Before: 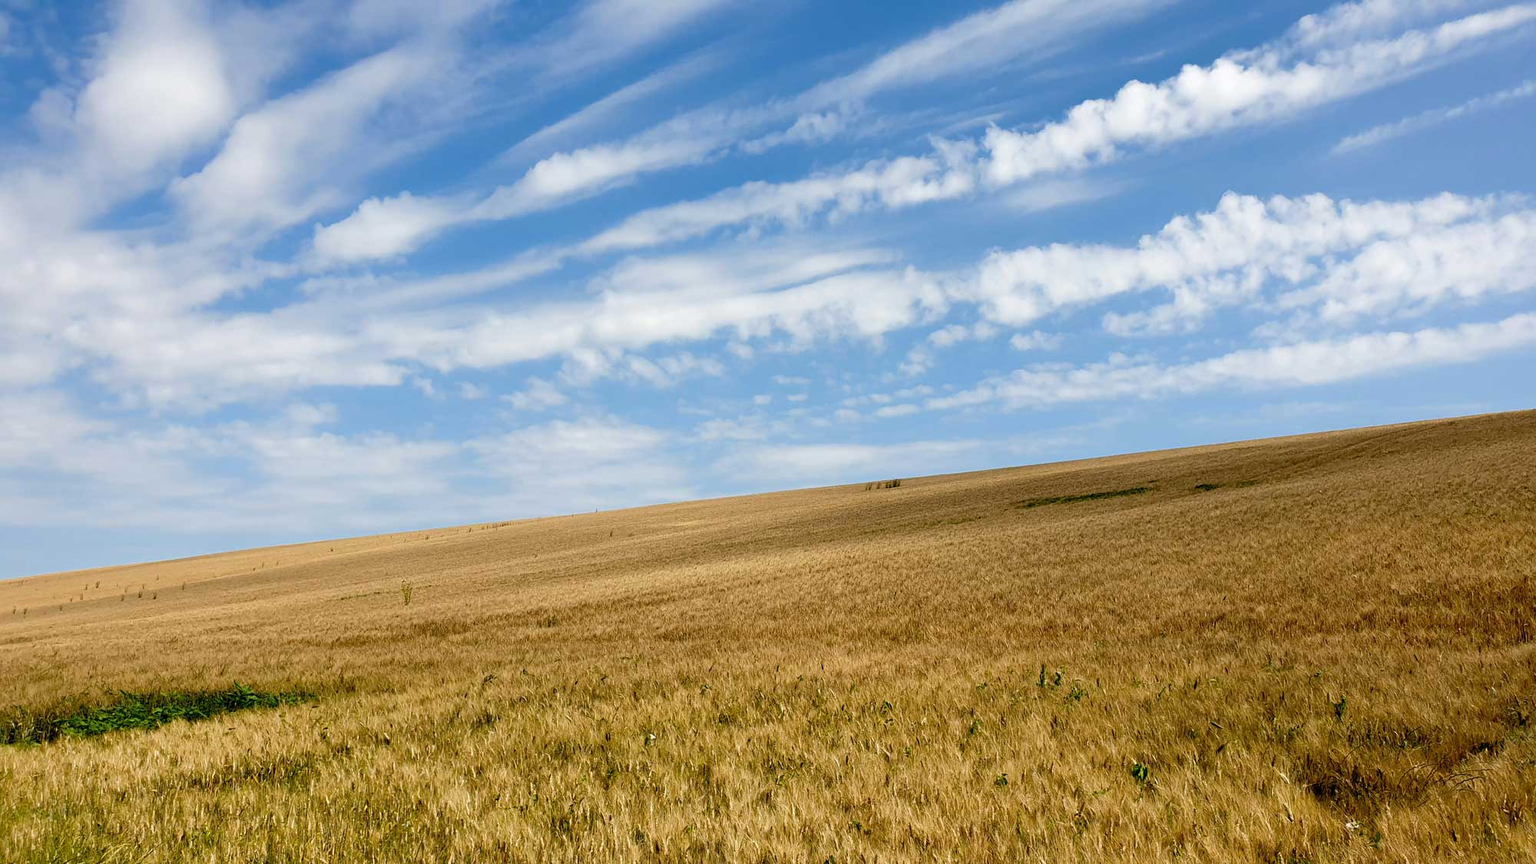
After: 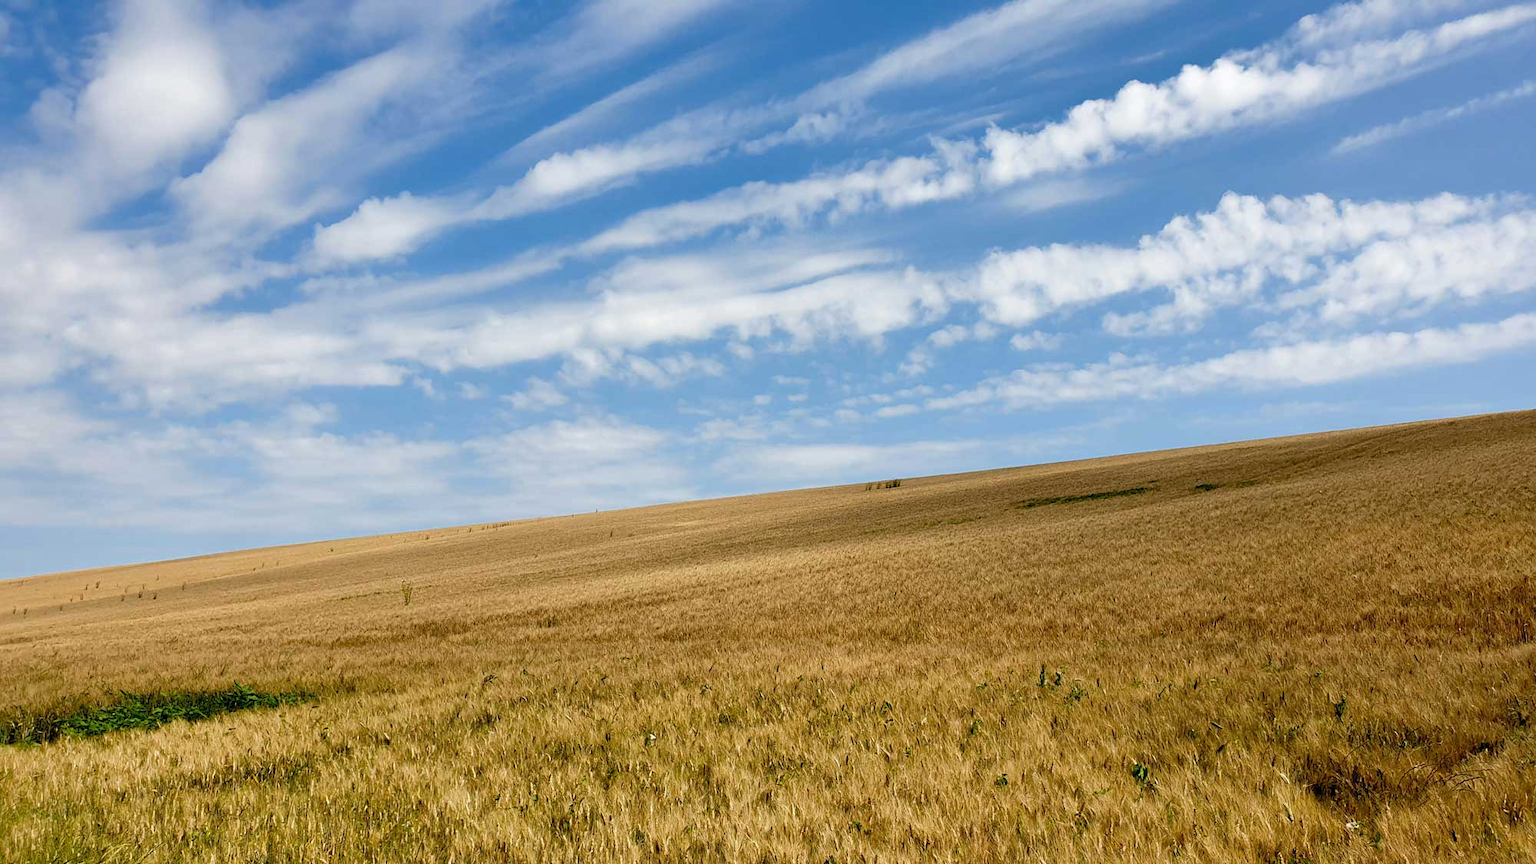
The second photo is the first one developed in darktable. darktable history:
shadows and highlights: radius 126.14, shadows 30.53, highlights -30.84, low approximation 0.01, soften with gaussian
